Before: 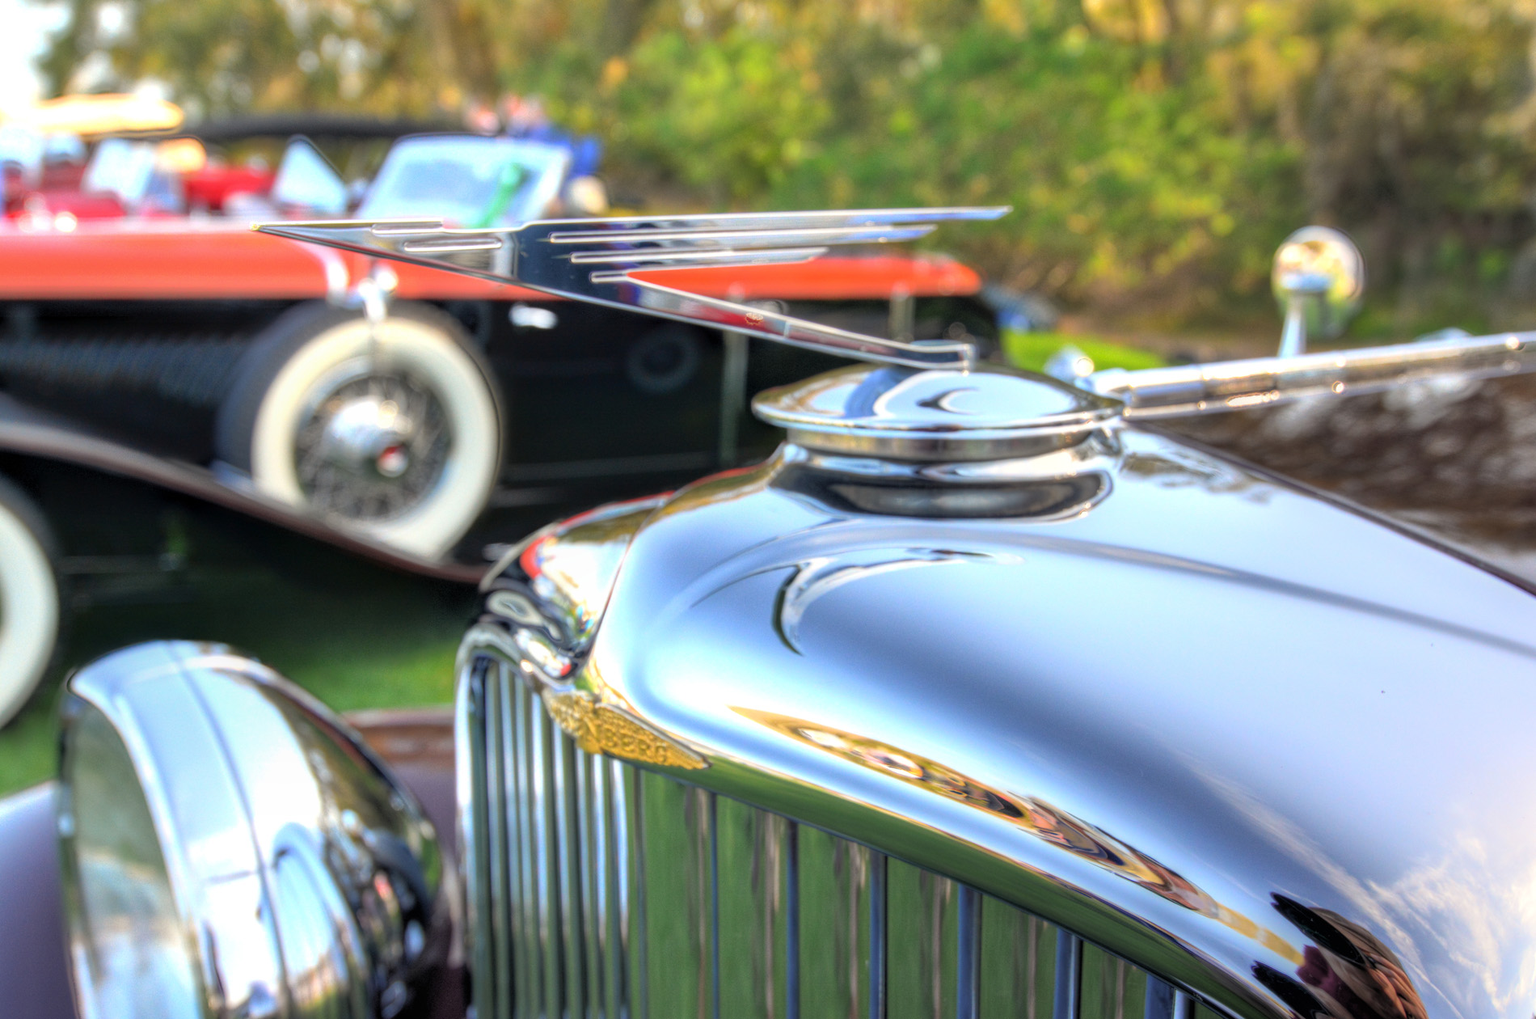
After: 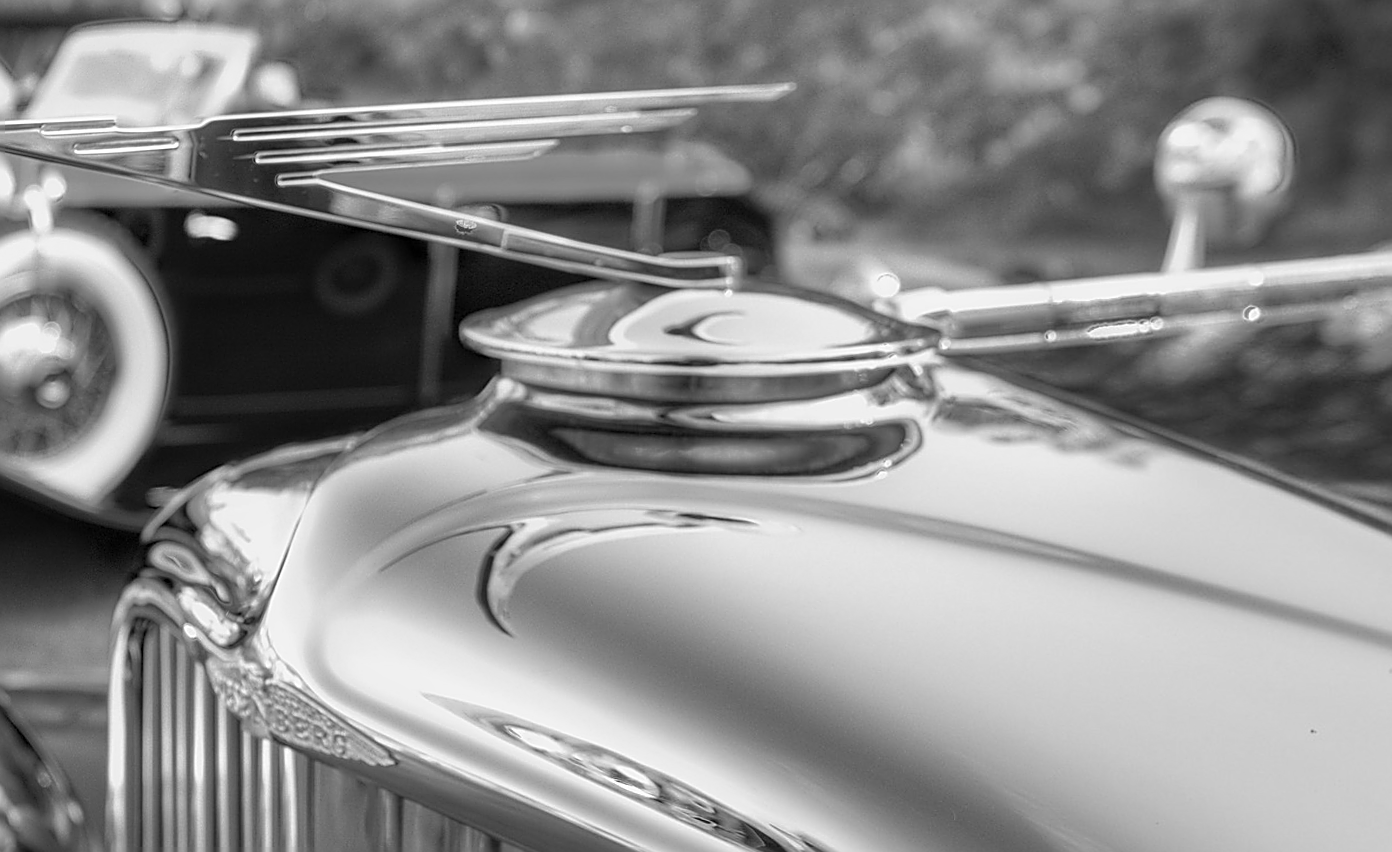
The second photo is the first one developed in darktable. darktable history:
crop: left 16.768%, top 8.653%, right 8.362%, bottom 12.485%
rotate and perspective: rotation 1.69°, lens shift (vertical) -0.023, lens shift (horizontal) -0.291, crop left 0.025, crop right 0.988, crop top 0.092, crop bottom 0.842
monochrome: a -71.75, b 75.82
sharpen: radius 1.685, amount 1.294
white balance: red 0.925, blue 1.046
color correction: highlights a* -20.08, highlights b* 9.8, shadows a* -20.4, shadows b* -10.76
